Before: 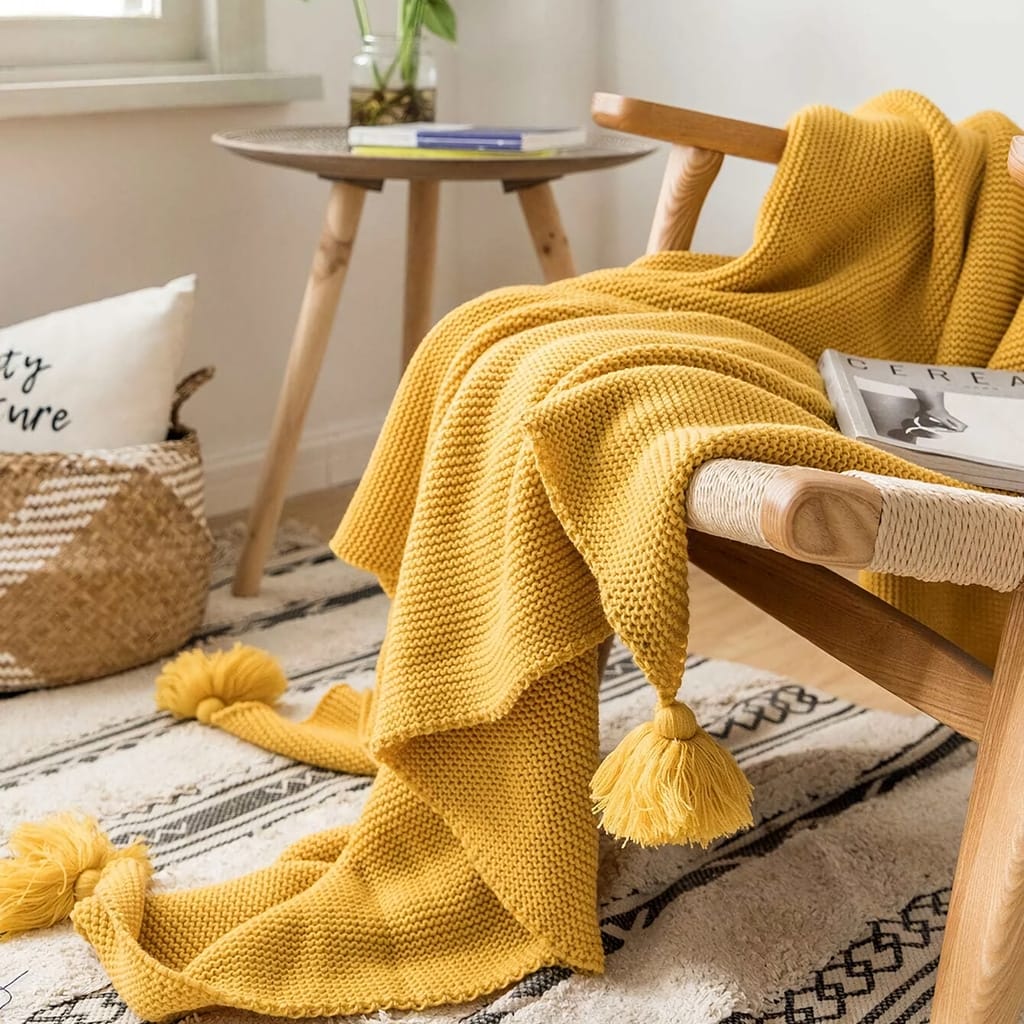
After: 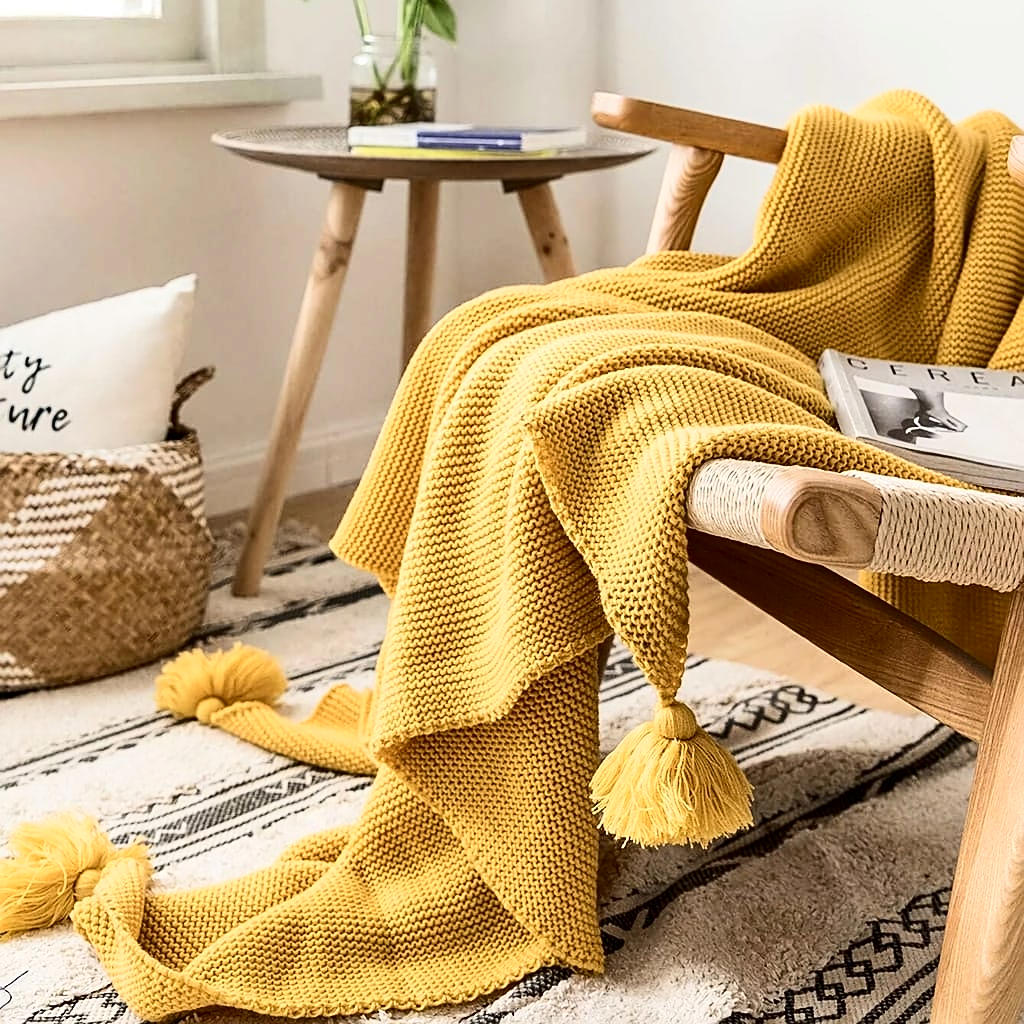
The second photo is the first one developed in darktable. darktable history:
contrast brightness saturation: contrast 0.278
sharpen: on, module defaults
